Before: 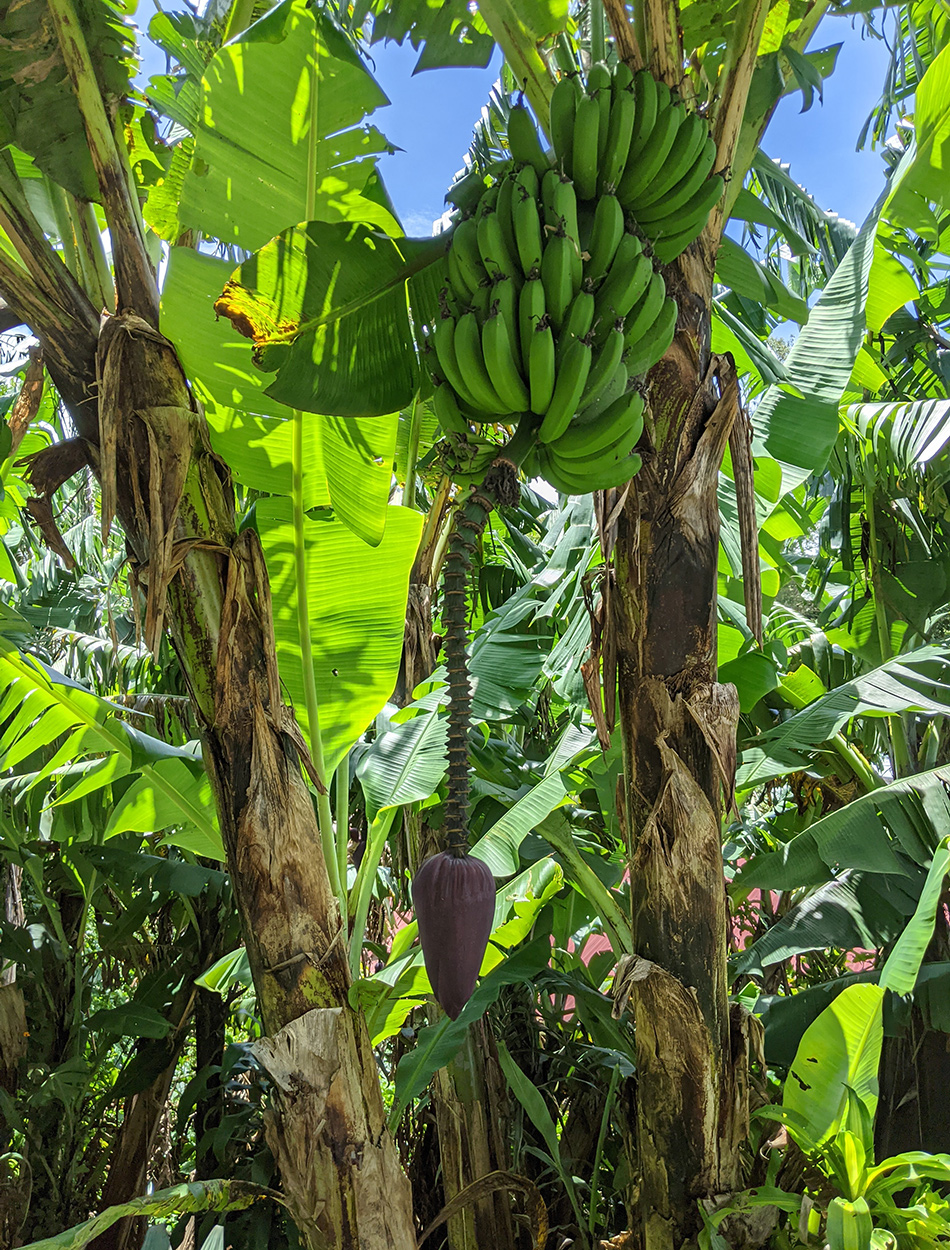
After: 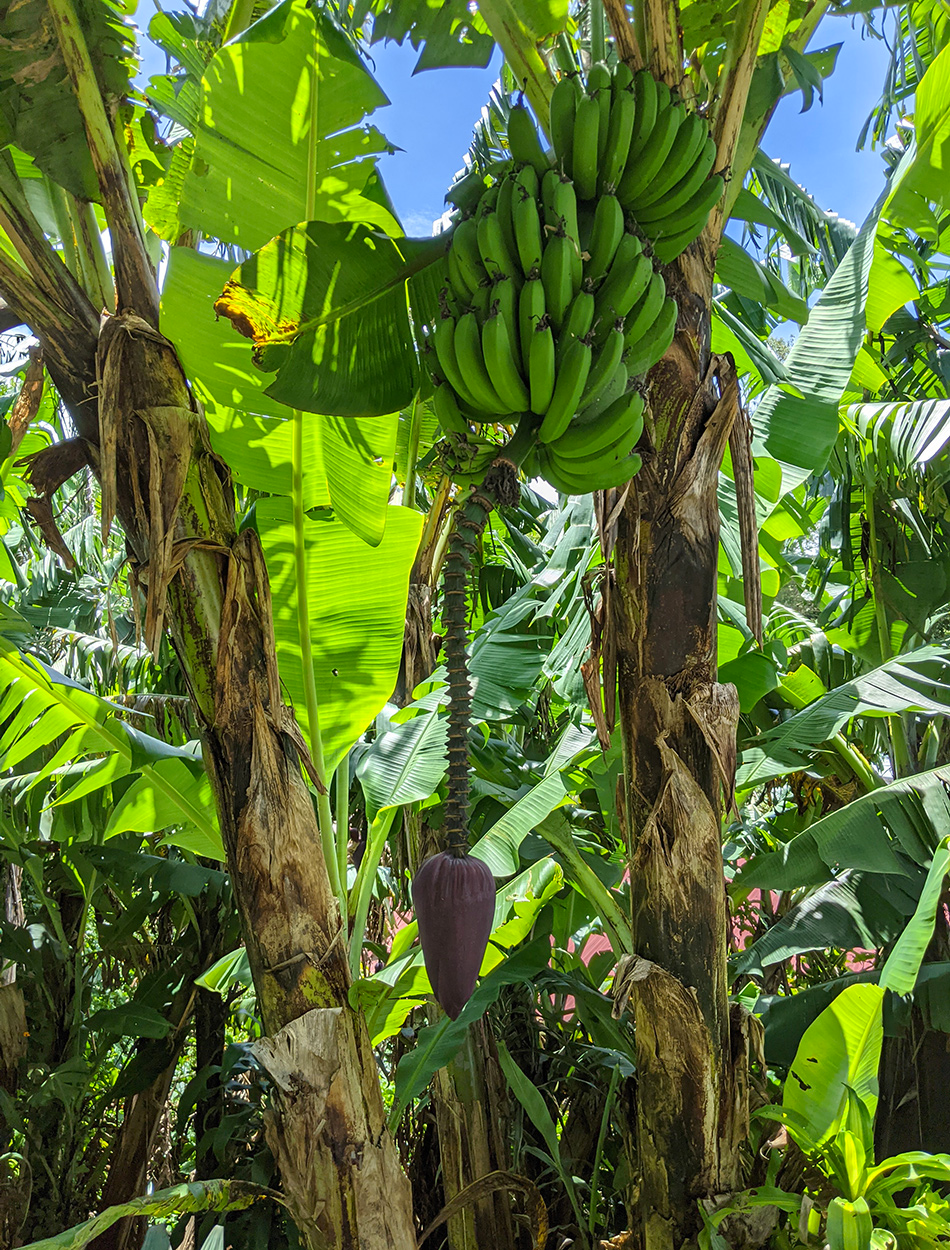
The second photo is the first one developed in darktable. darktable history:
color balance rgb: perceptual saturation grading › global saturation 0.951%, global vibrance 20%
